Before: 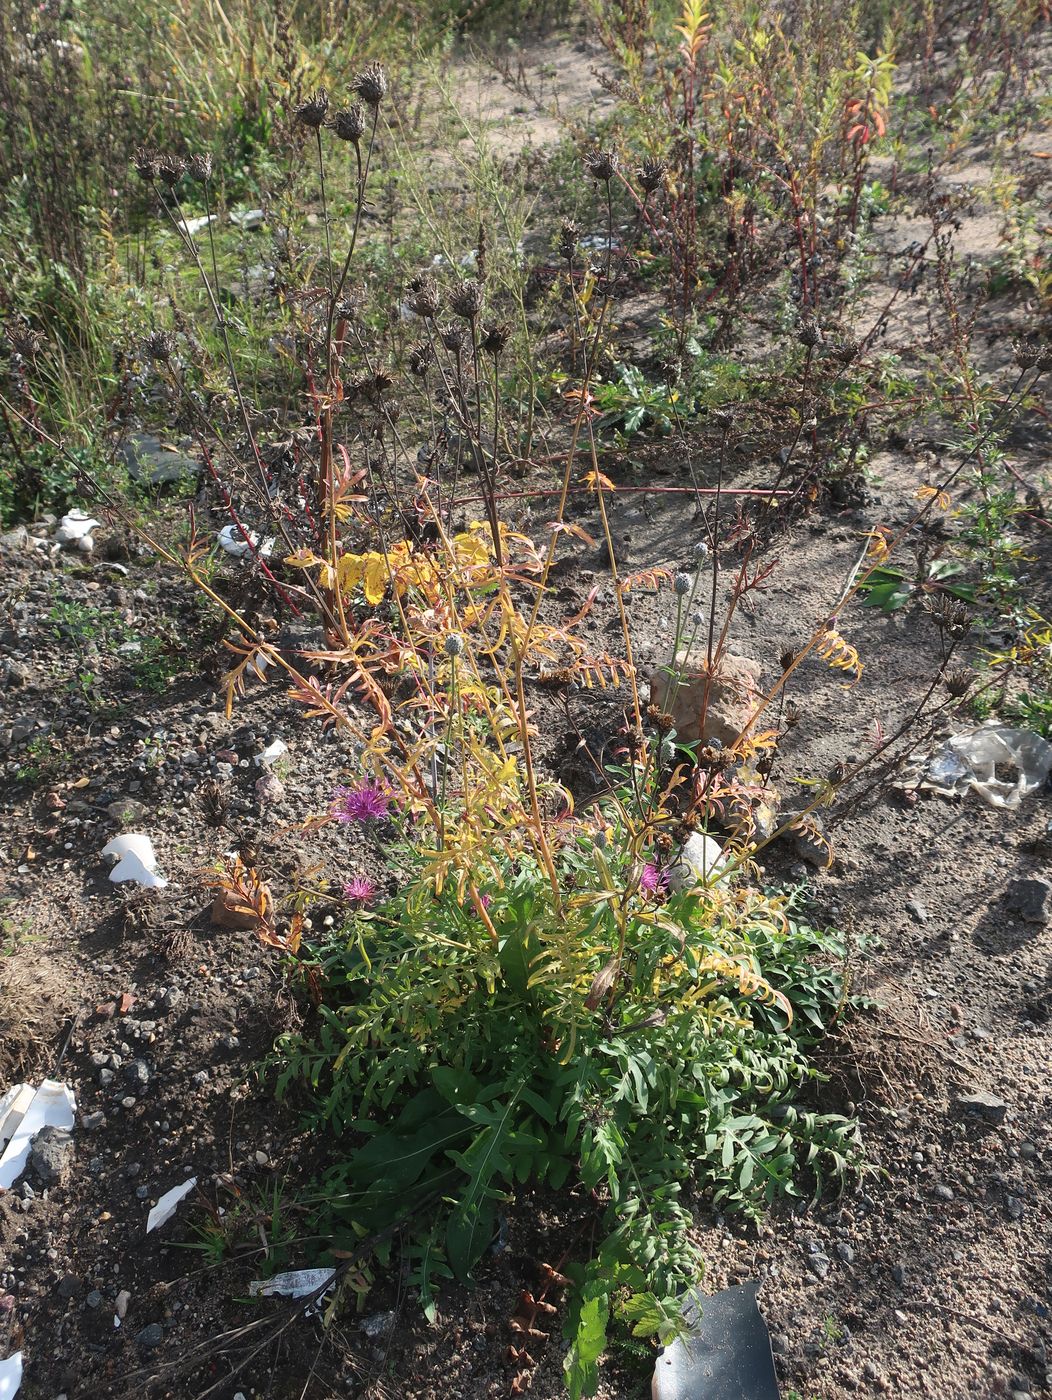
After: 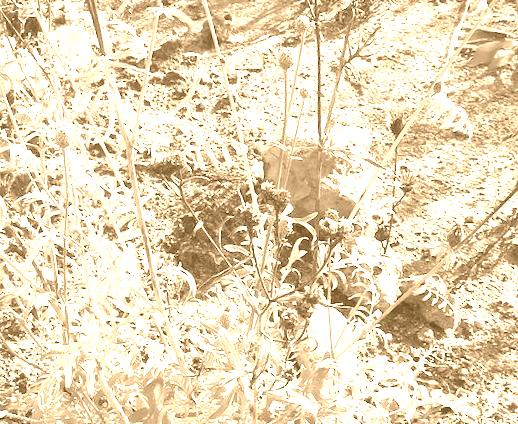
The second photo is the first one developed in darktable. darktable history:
exposure: exposure 1.15 EV, compensate highlight preservation false
crop: left 36.607%, top 34.735%, right 13.146%, bottom 30.611%
rotate and perspective: rotation -4.57°, crop left 0.054, crop right 0.944, crop top 0.087, crop bottom 0.914
colorize: hue 28.8°, source mix 100%
